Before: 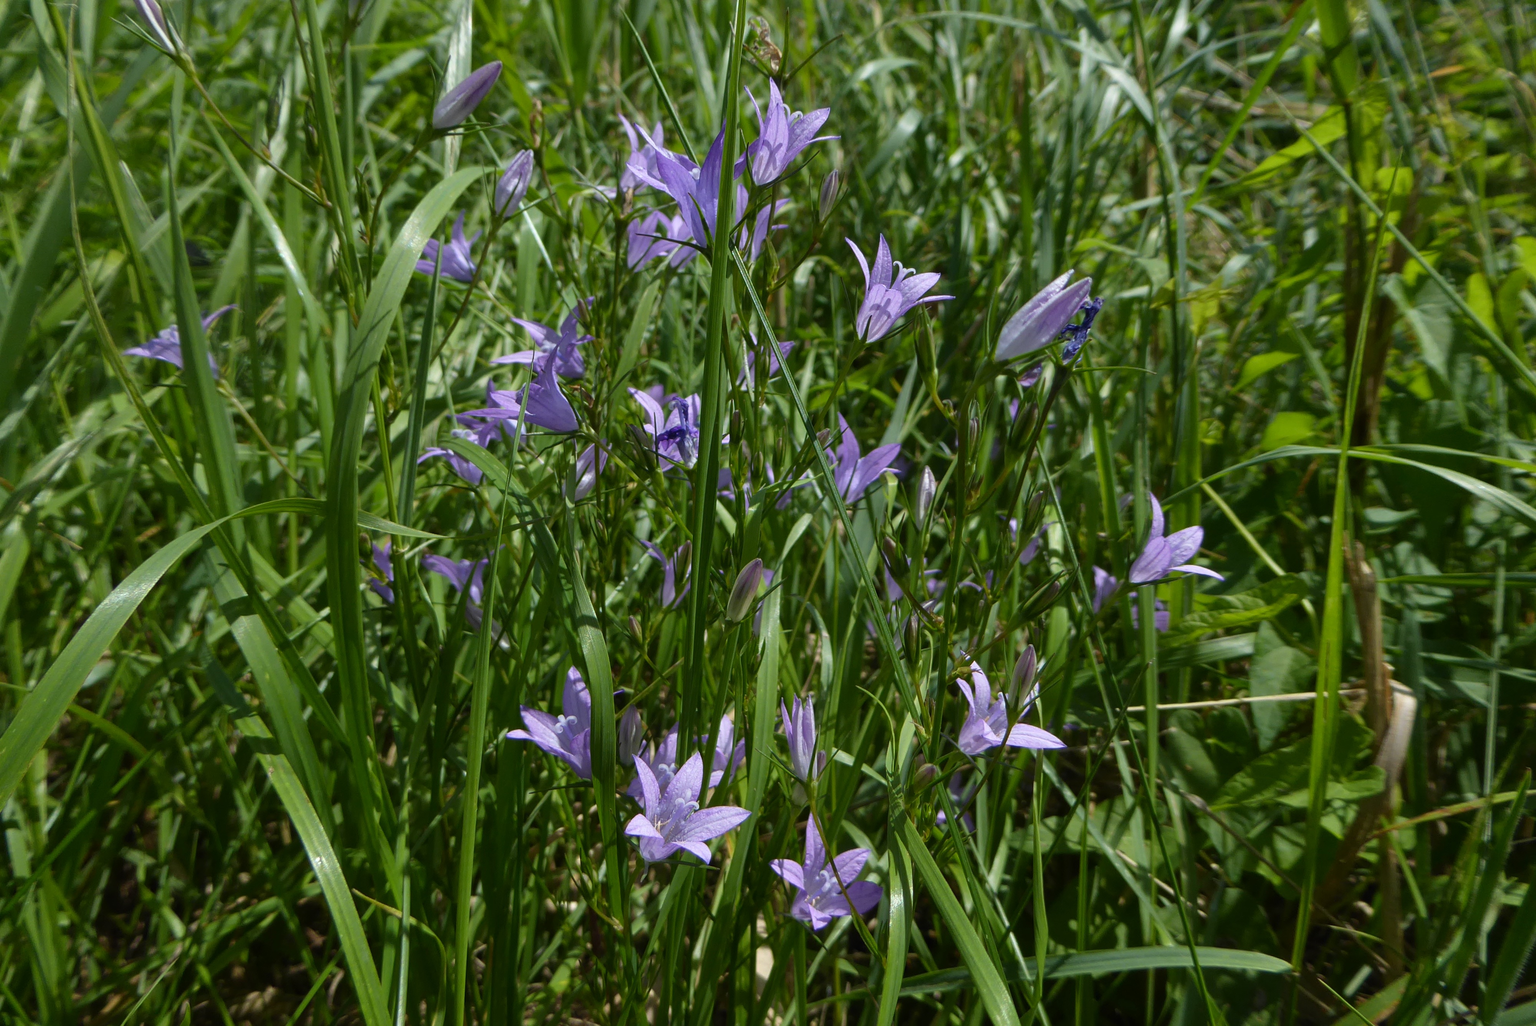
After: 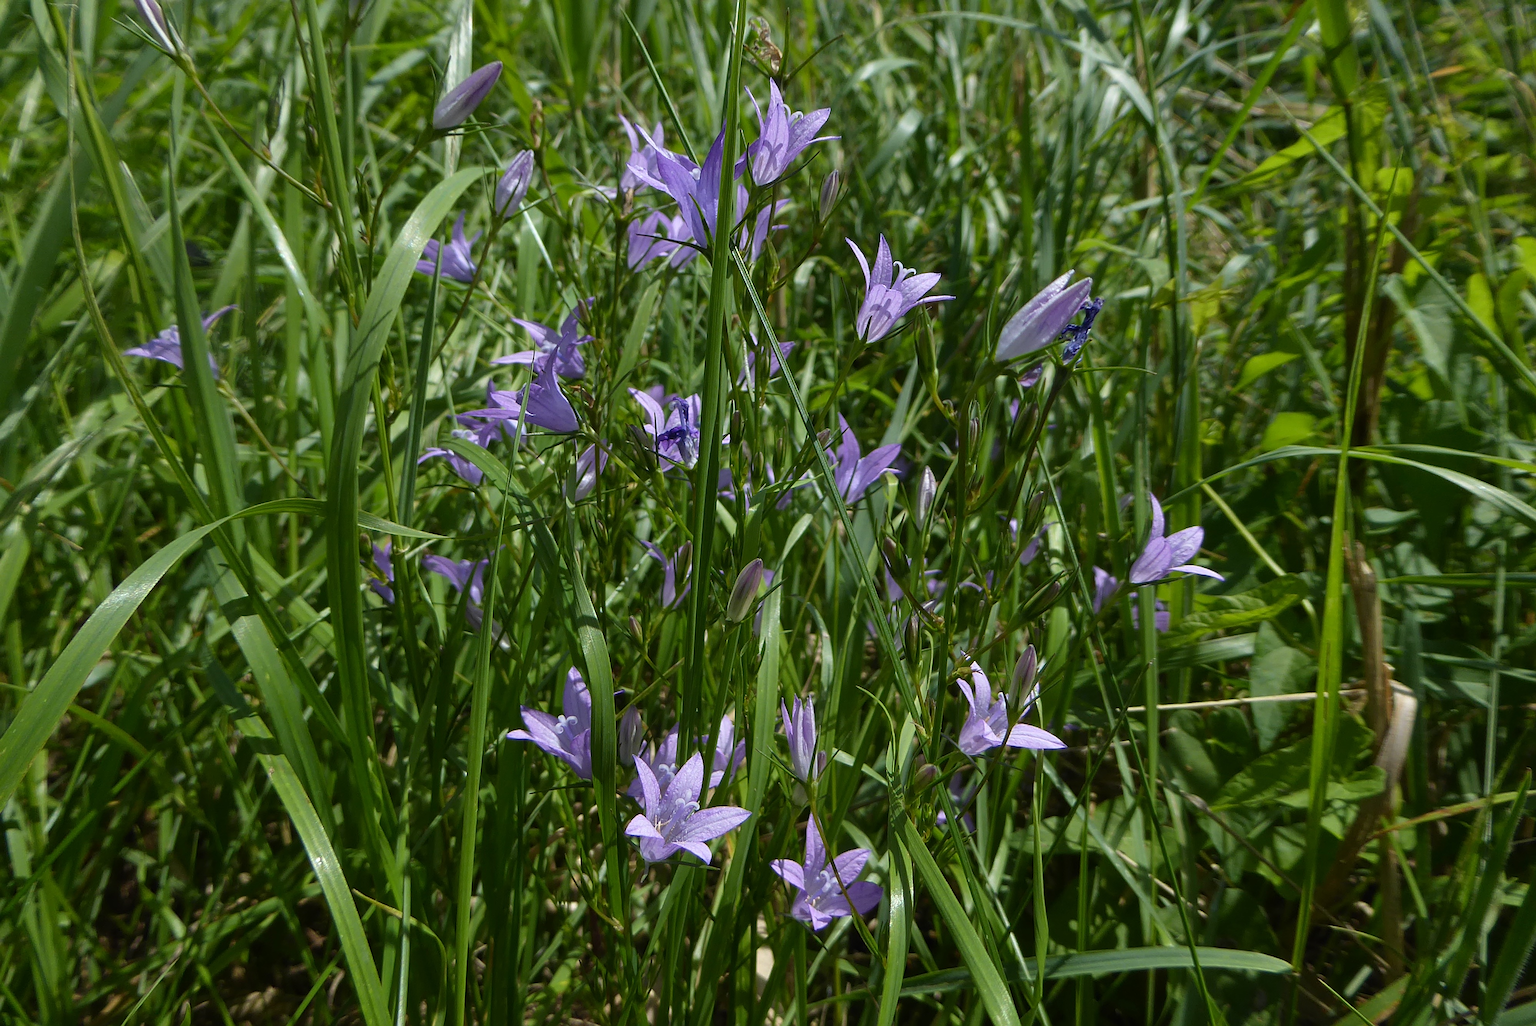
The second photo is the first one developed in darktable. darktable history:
shadows and highlights: radius 334.93, shadows 63.48, highlights 6.06, compress 87.7%, highlights color adjustment 39.73%, soften with gaussian
sharpen: amount 0.575
